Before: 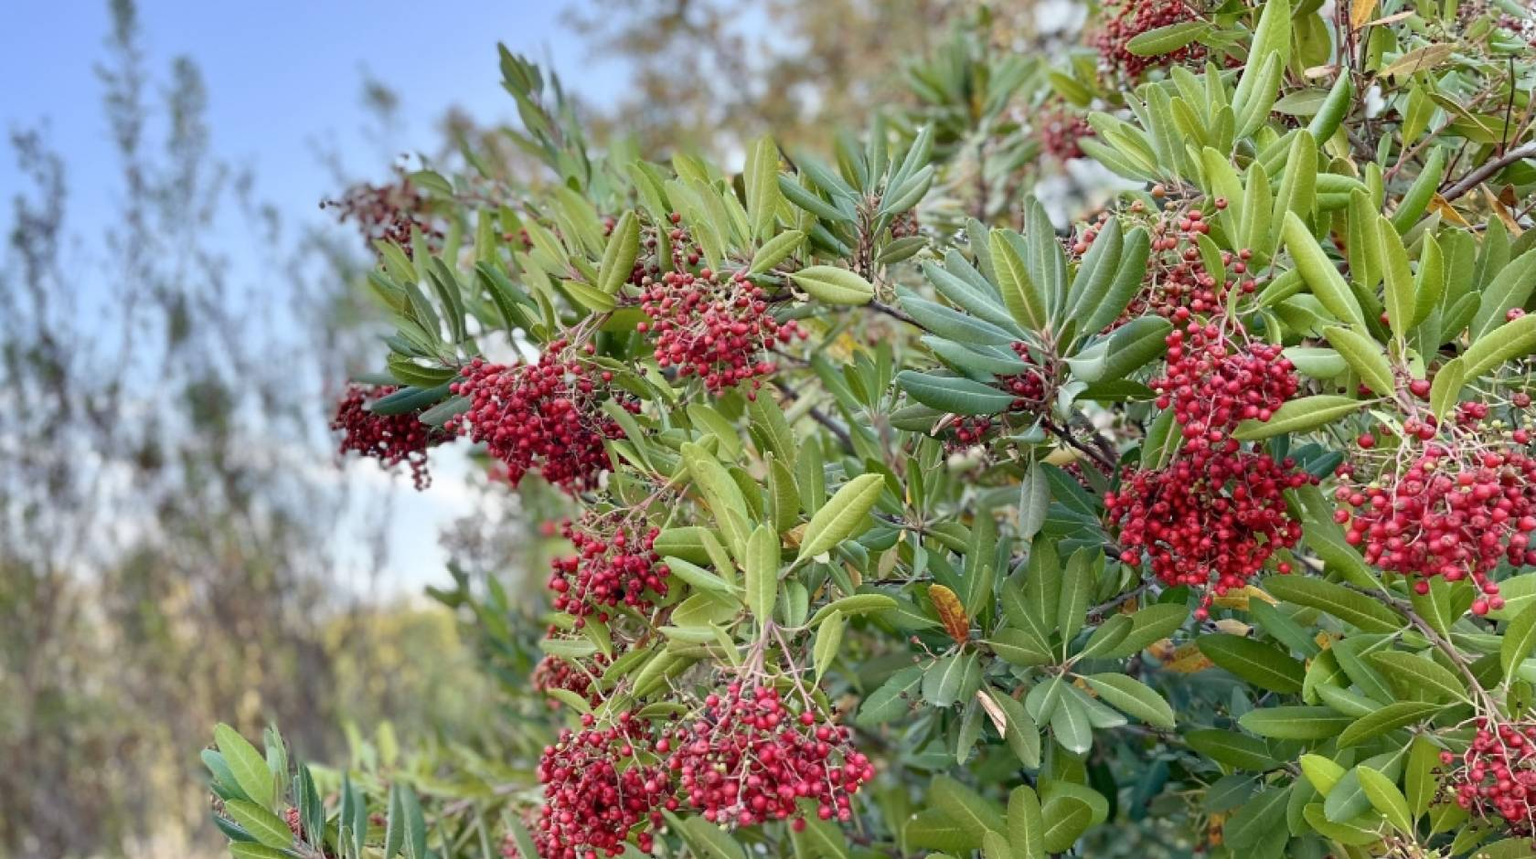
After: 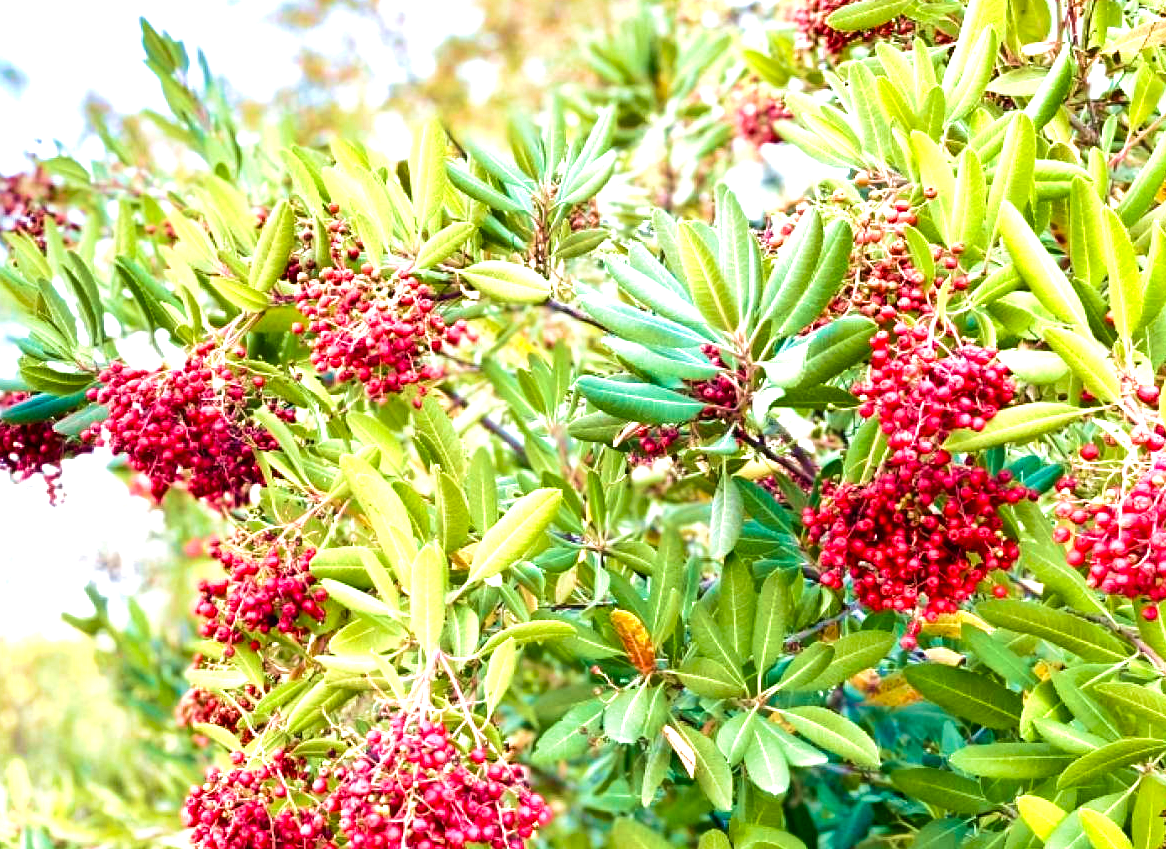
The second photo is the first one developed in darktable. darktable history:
exposure: exposure 1.155 EV, compensate highlight preservation false
color balance rgb: linear chroma grading › shadows -7.869%, linear chroma grading › global chroma 9.685%, perceptual saturation grading › global saturation 44.95%, perceptual saturation grading › highlights -50.581%, perceptual saturation grading › shadows 30.588%, global vibrance 30.072%
crop and rotate: left 24.108%, top 3.245%, right 6.45%, bottom 6.409%
tone equalizer: -8 EV -0.416 EV, -7 EV -0.425 EV, -6 EV -0.3 EV, -5 EV -0.228 EV, -3 EV 0.255 EV, -2 EV 0.338 EV, -1 EV 0.381 EV, +0 EV 0.393 EV, edges refinement/feathering 500, mask exposure compensation -1.57 EV, preserve details no
velvia: strength 67.4%, mid-tones bias 0.968
